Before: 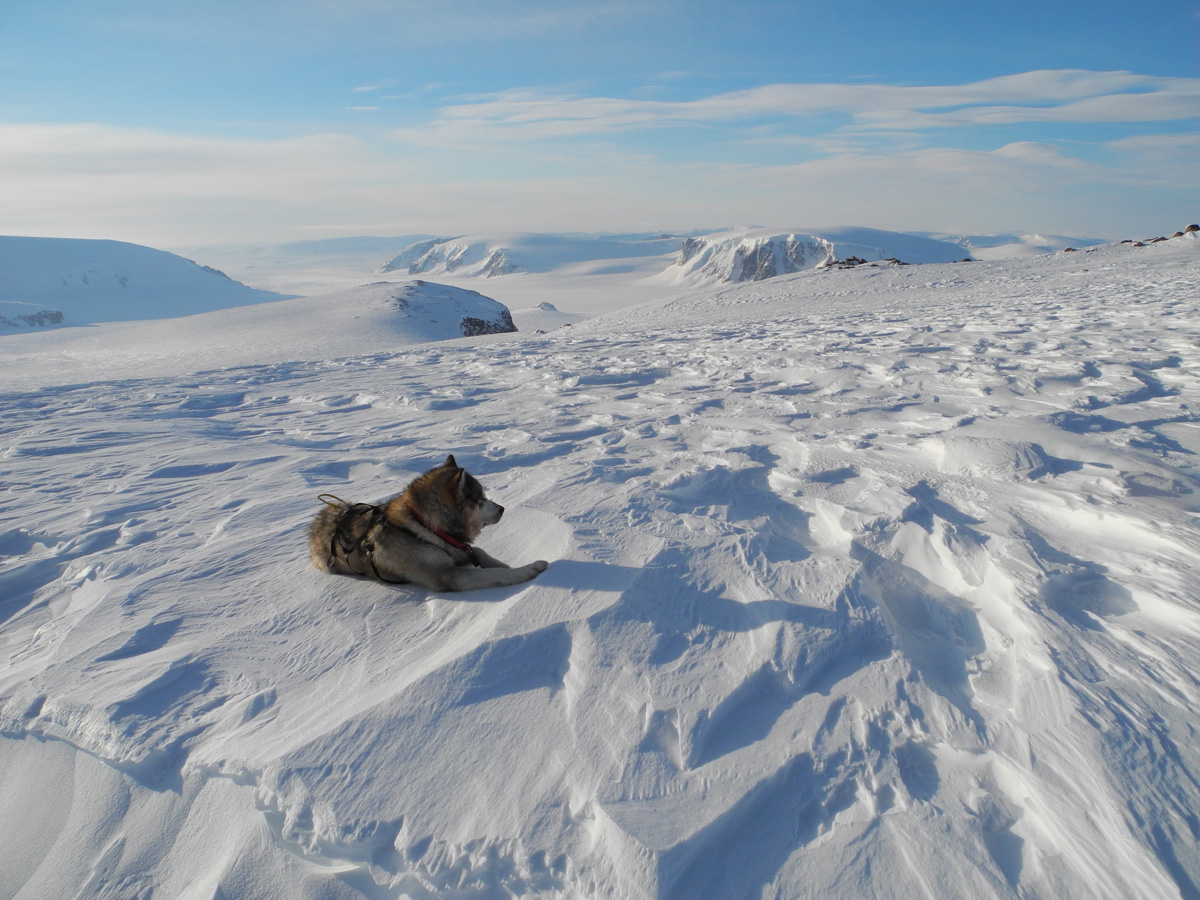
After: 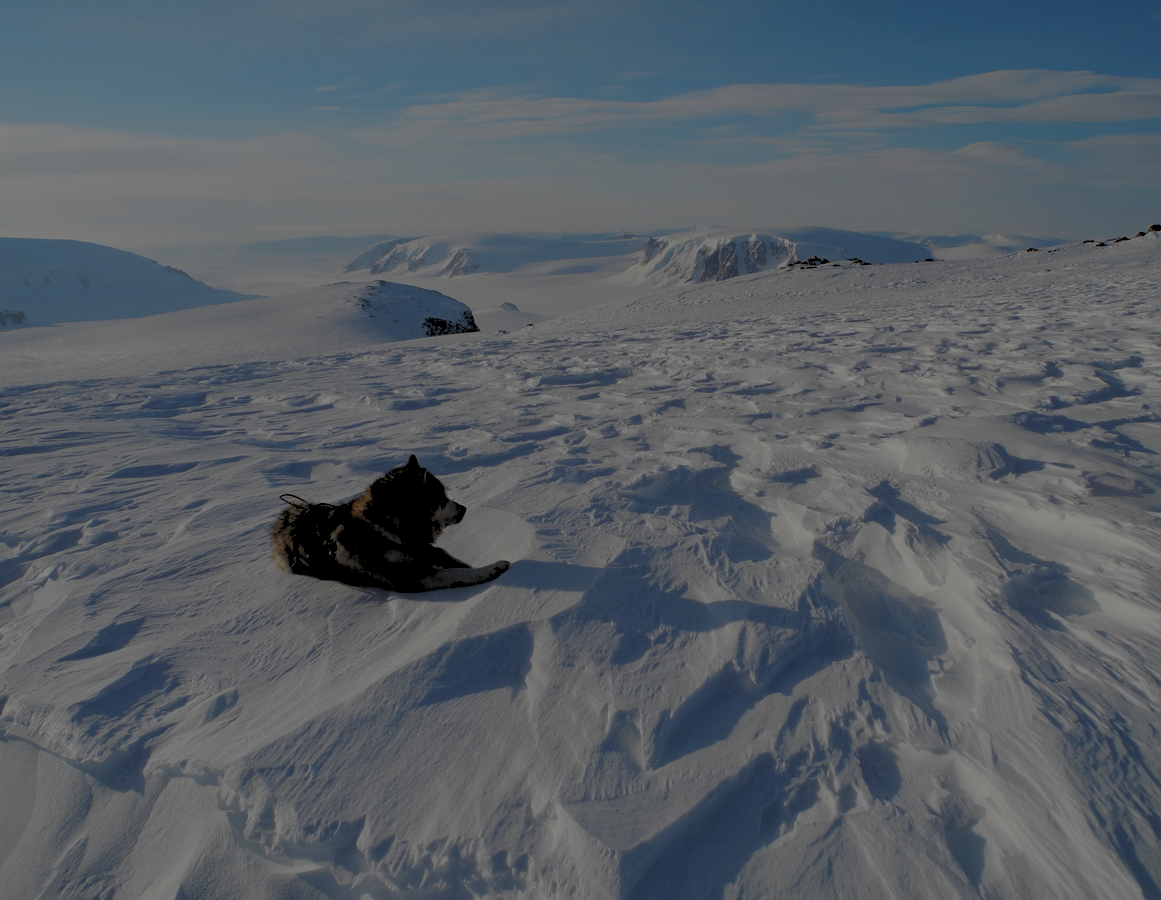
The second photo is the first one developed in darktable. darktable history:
rgb levels: preserve colors sum RGB, levels [[0.038, 0.433, 0.934], [0, 0.5, 1], [0, 0.5, 1]]
exposure: exposure -2.002 EV, compensate highlight preservation false
crop and rotate: left 3.238%
